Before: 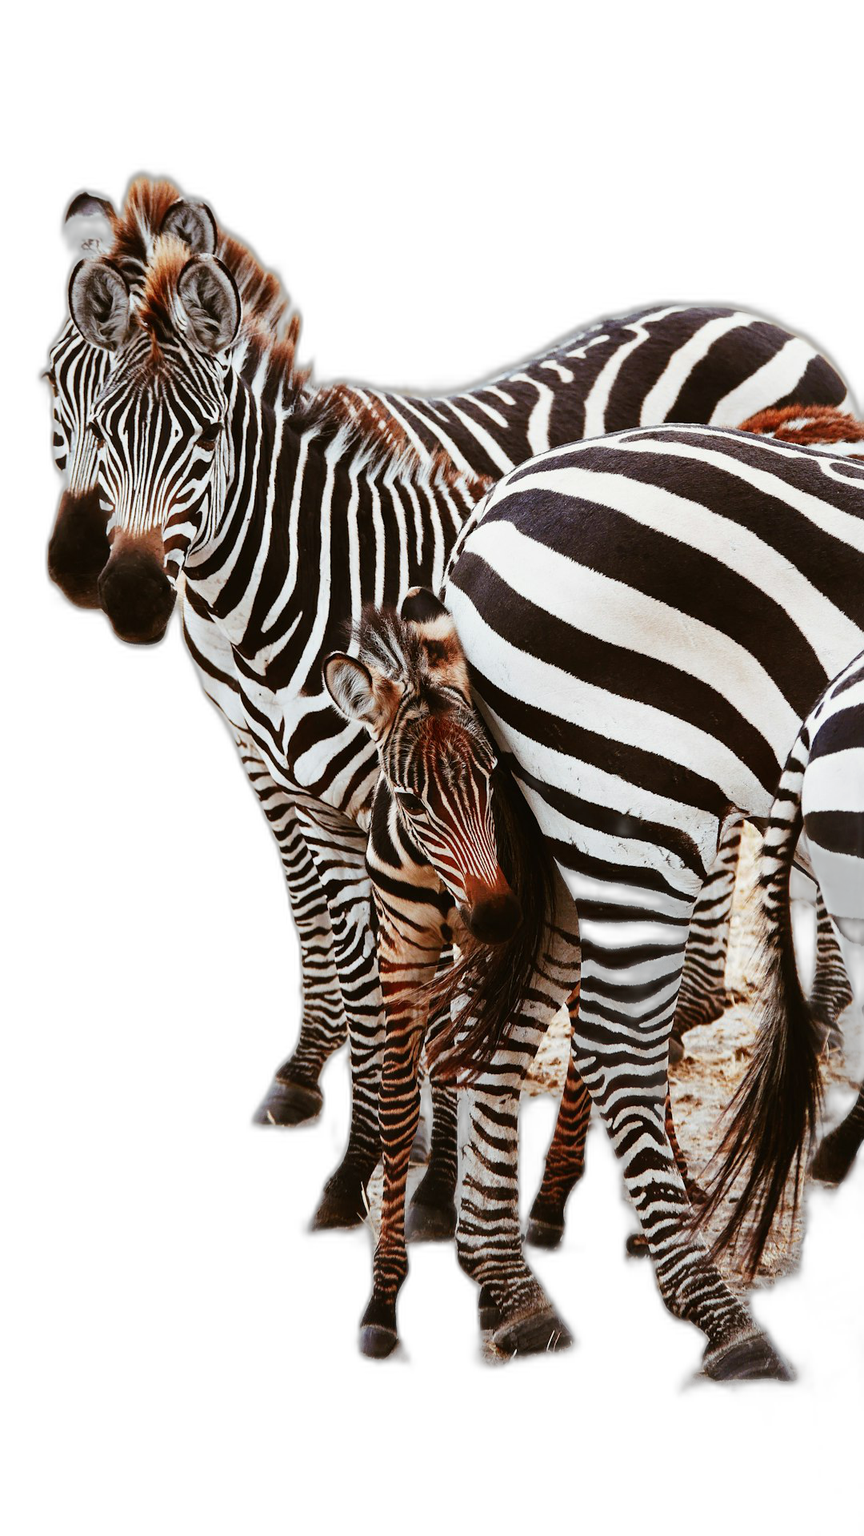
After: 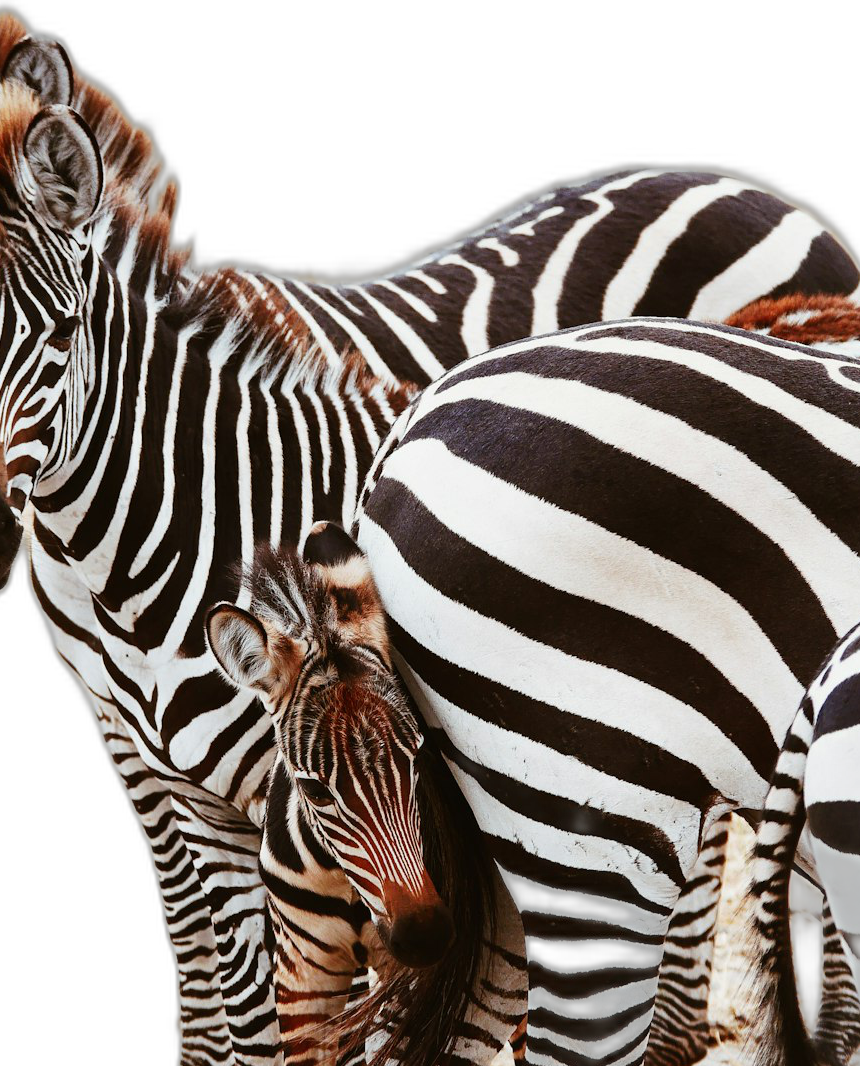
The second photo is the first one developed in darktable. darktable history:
crop: left 18.365%, top 11.091%, right 1.998%, bottom 33.355%
